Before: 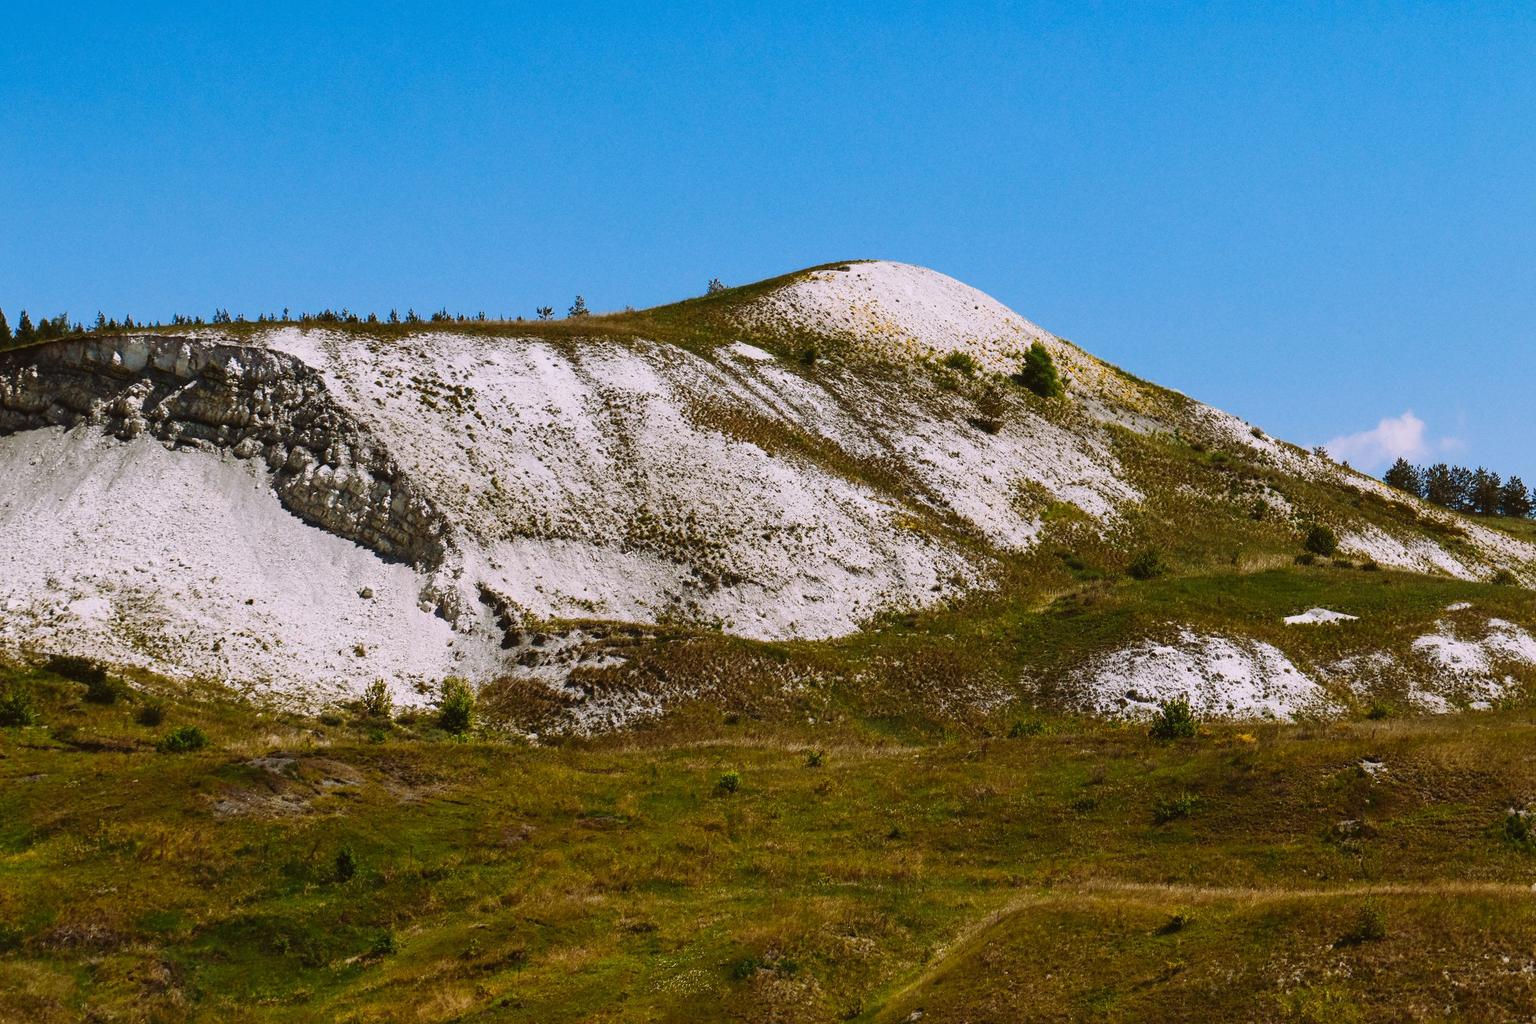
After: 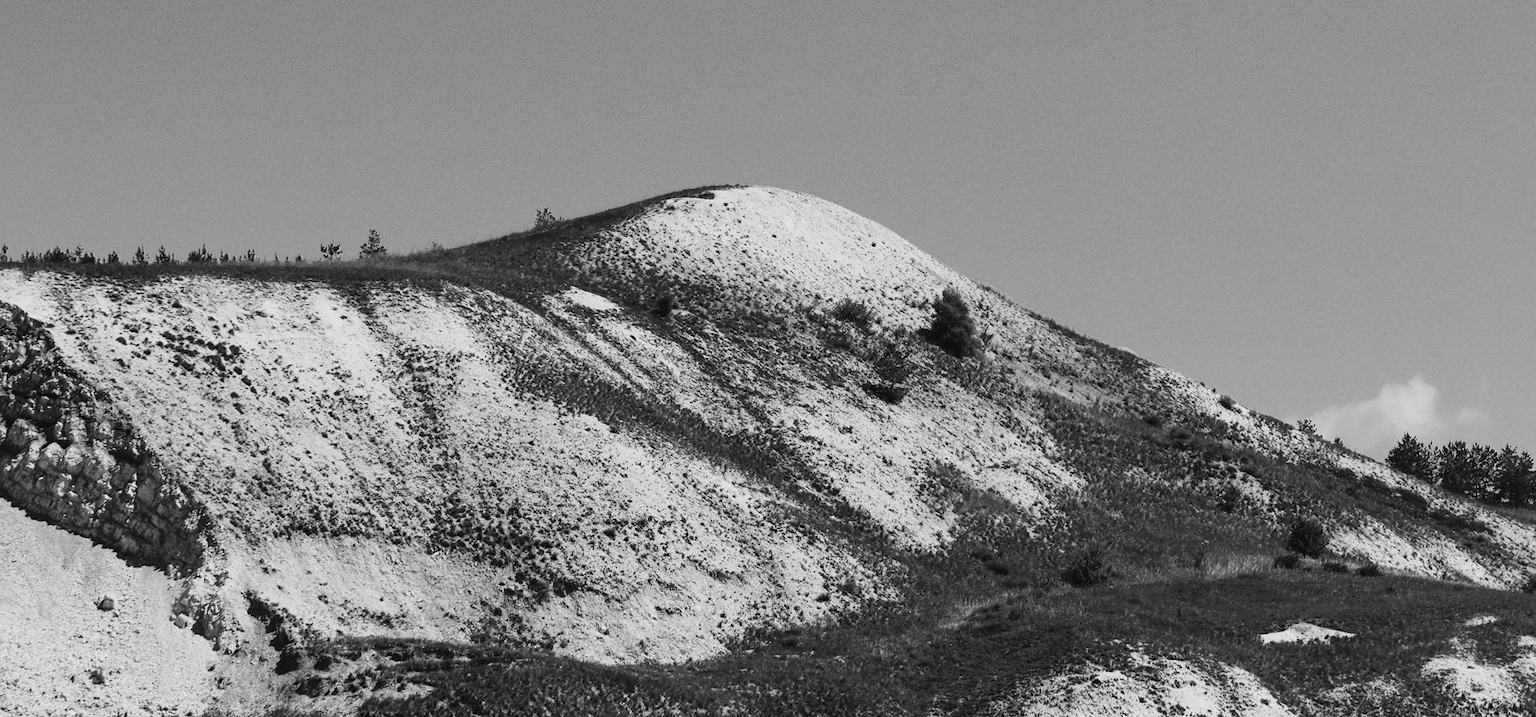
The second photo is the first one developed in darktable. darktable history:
crop: left 18.38%, top 11.092%, right 2.134%, bottom 33.217%
contrast brightness saturation: contrast 0.03, brightness -0.04
white balance: red 0.988, blue 1.017
monochrome: on, module defaults
